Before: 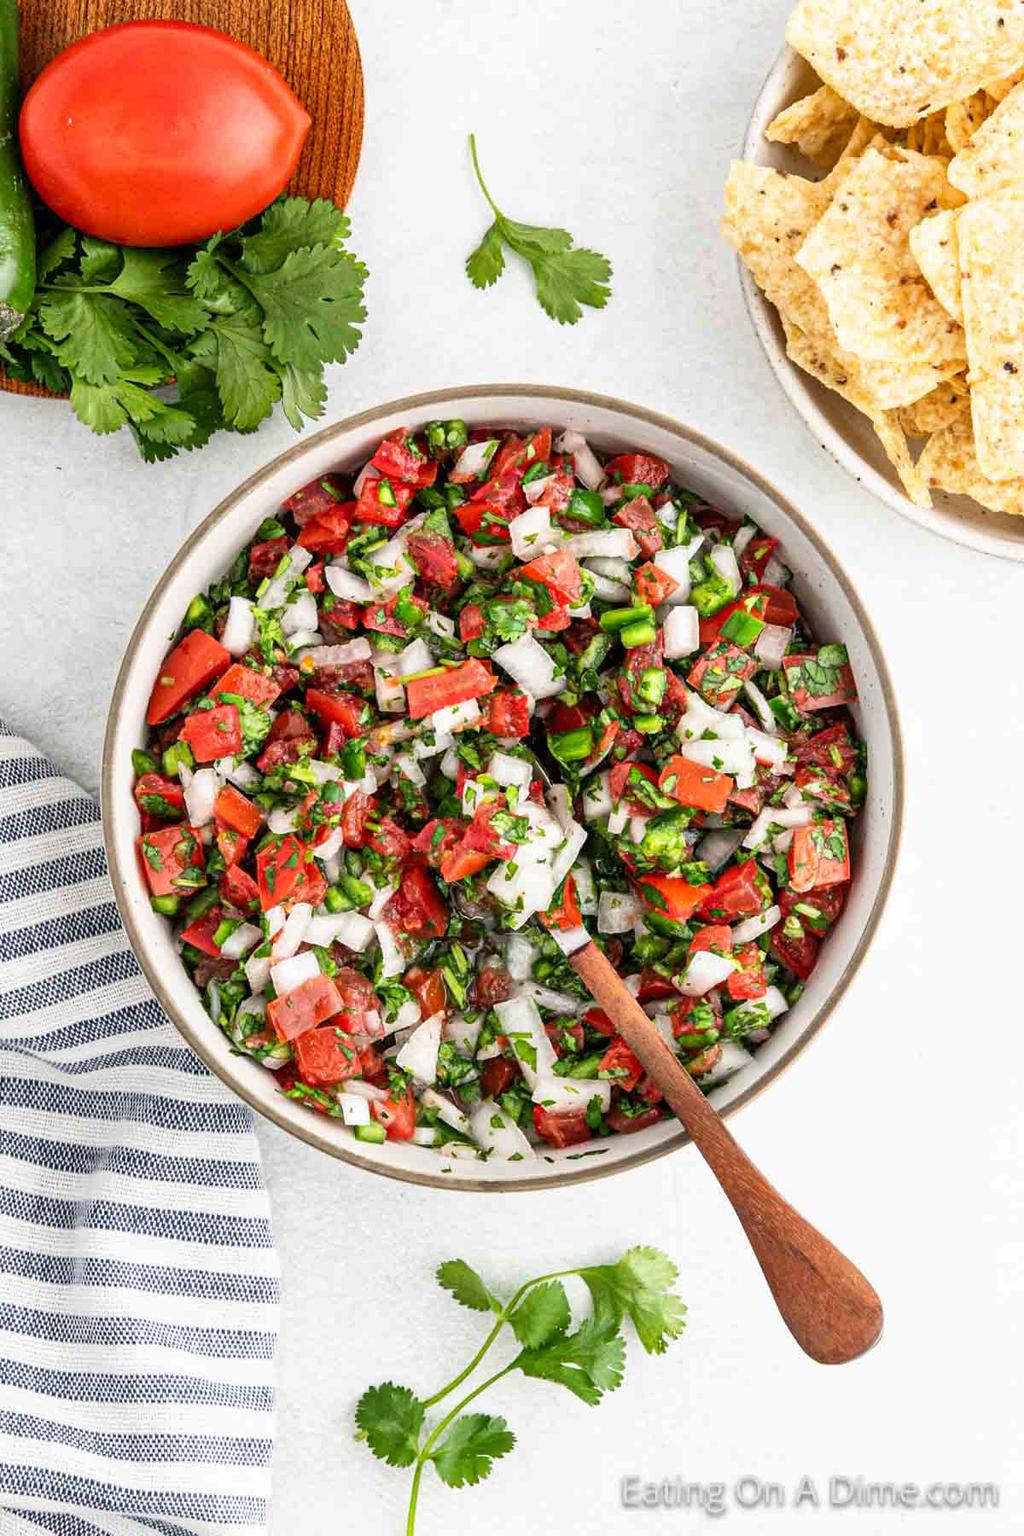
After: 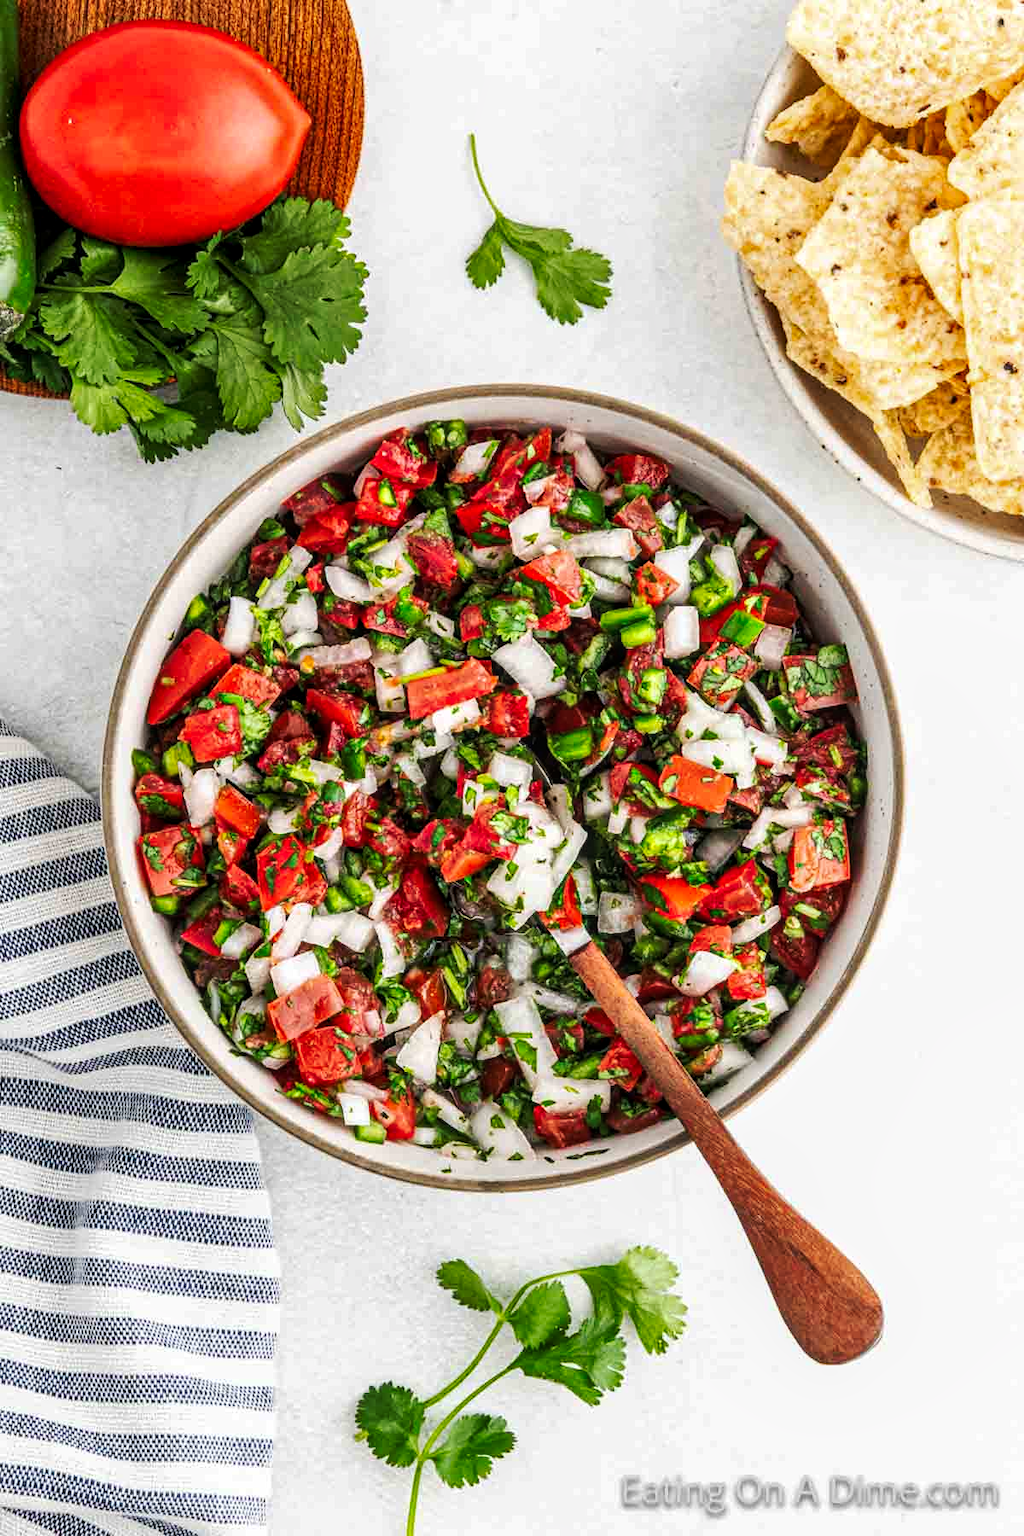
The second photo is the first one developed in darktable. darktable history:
tone curve: curves: ch0 [(0, 0) (0.003, 0.006) (0.011, 0.01) (0.025, 0.017) (0.044, 0.029) (0.069, 0.043) (0.1, 0.064) (0.136, 0.091) (0.177, 0.128) (0.224, 0.162) (0.277, 0.206) (0.335, 0.258) (0.399, 0.324) (0.468, 0.404) (0.543, 0.499) (0.623, 0.595) (0.709, 0.693) (0.801, 0.786) (0.898, 0.883) (1, 1)], preserve colors none
local contrast: on, module defaults
